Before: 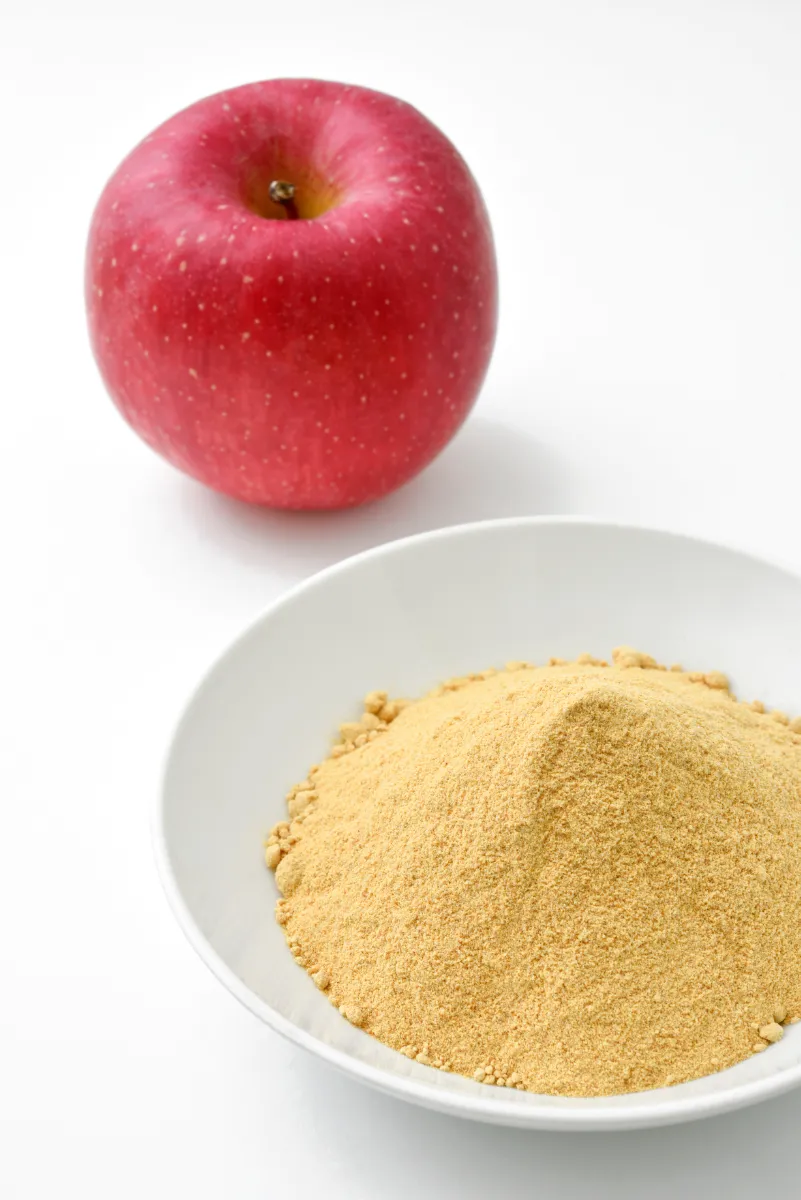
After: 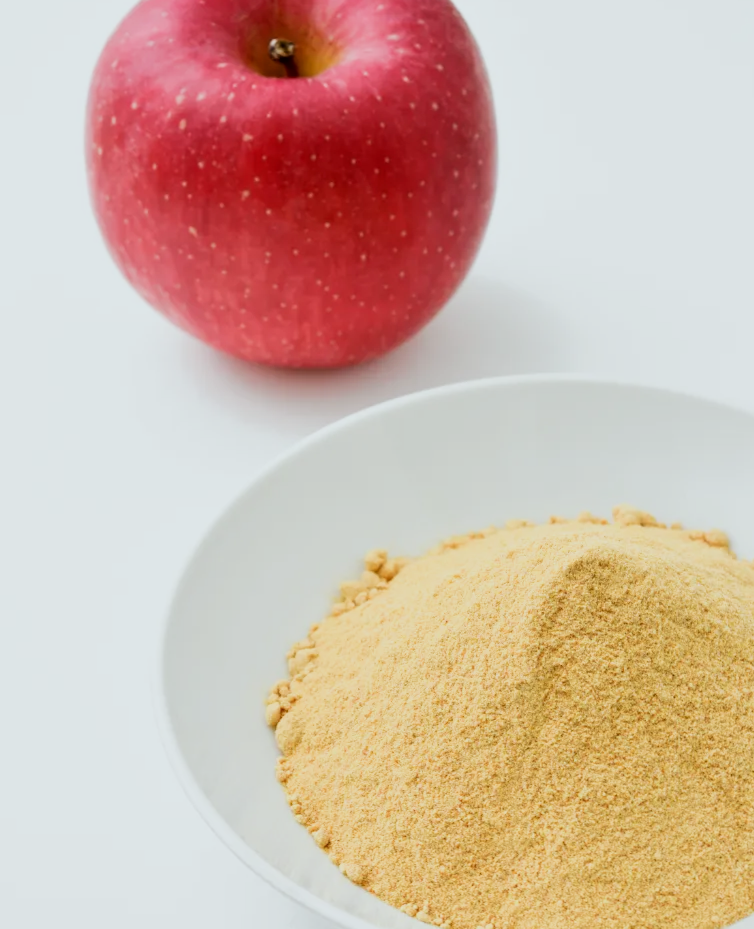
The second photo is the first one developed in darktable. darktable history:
filmic rgb: black relative exposure -5.1 EV, white relative exposure 3.95 EV, hardness 2.88, contrast 1.299, highlights saturation mix -31.21%, iterations of high-quality reconstruction 0
color correction: highlights a* -2.72, highlights b* -2.38, shadows a* 2.01, shadows b* 3.02
crop and rotate: angle 0.05°, top 11.836%, right 5.631%, bottom 10.621%
